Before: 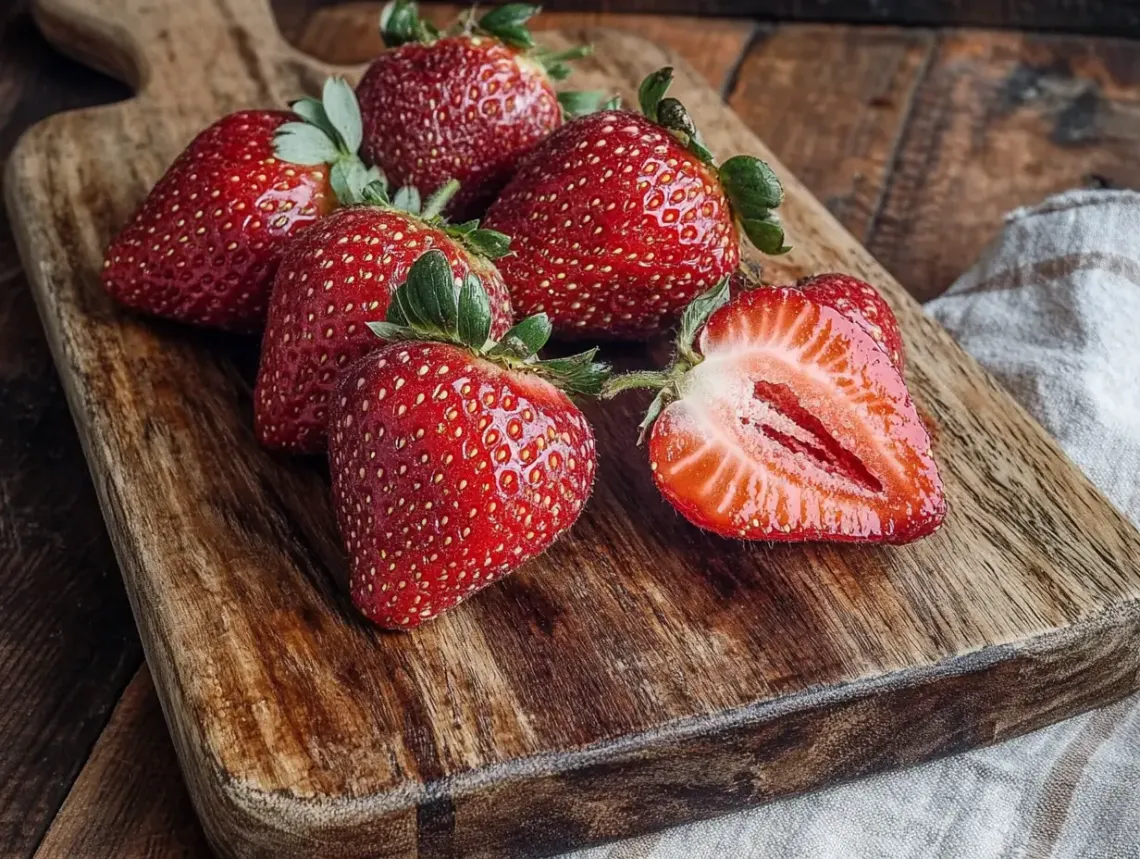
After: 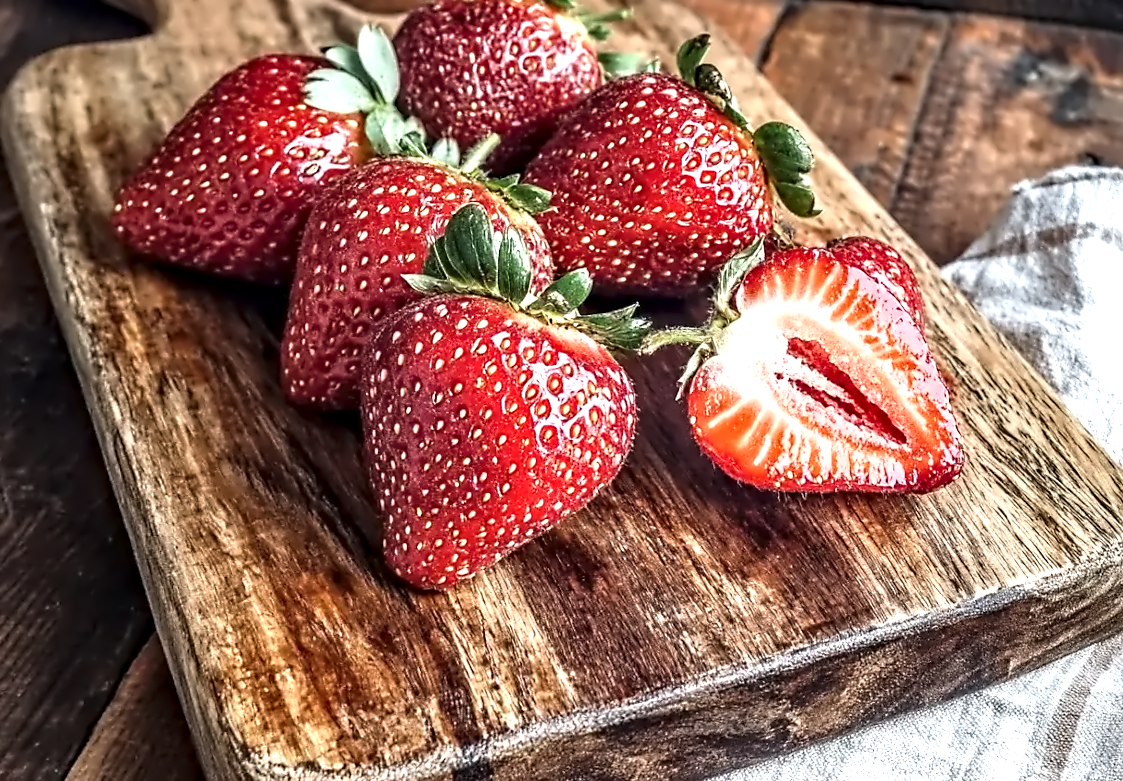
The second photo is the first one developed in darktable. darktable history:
exposure: black level correction 0, exposure 0.95 EV, compensate exposure bias true, compensate highlight preservation false
contrast equalizer: octaves 7, y [[0.5, 0.542, 0.583, 0.625, 0.667, 0.708], [0.5 ×6], [0.5 ×6], [0, 0.033, 0.067, 0.1, 0.133, 0.167], [0, 0.05, 0.1, 0.15, 0.2, 0.25]]
rotate and perspective: rotation -0.013°, lens shift (vertical) -0.027, lens shift (horizontal) 0.178, crop left 0.016, crop right 0.989, crop top 0.082, crop bottom 0.918
